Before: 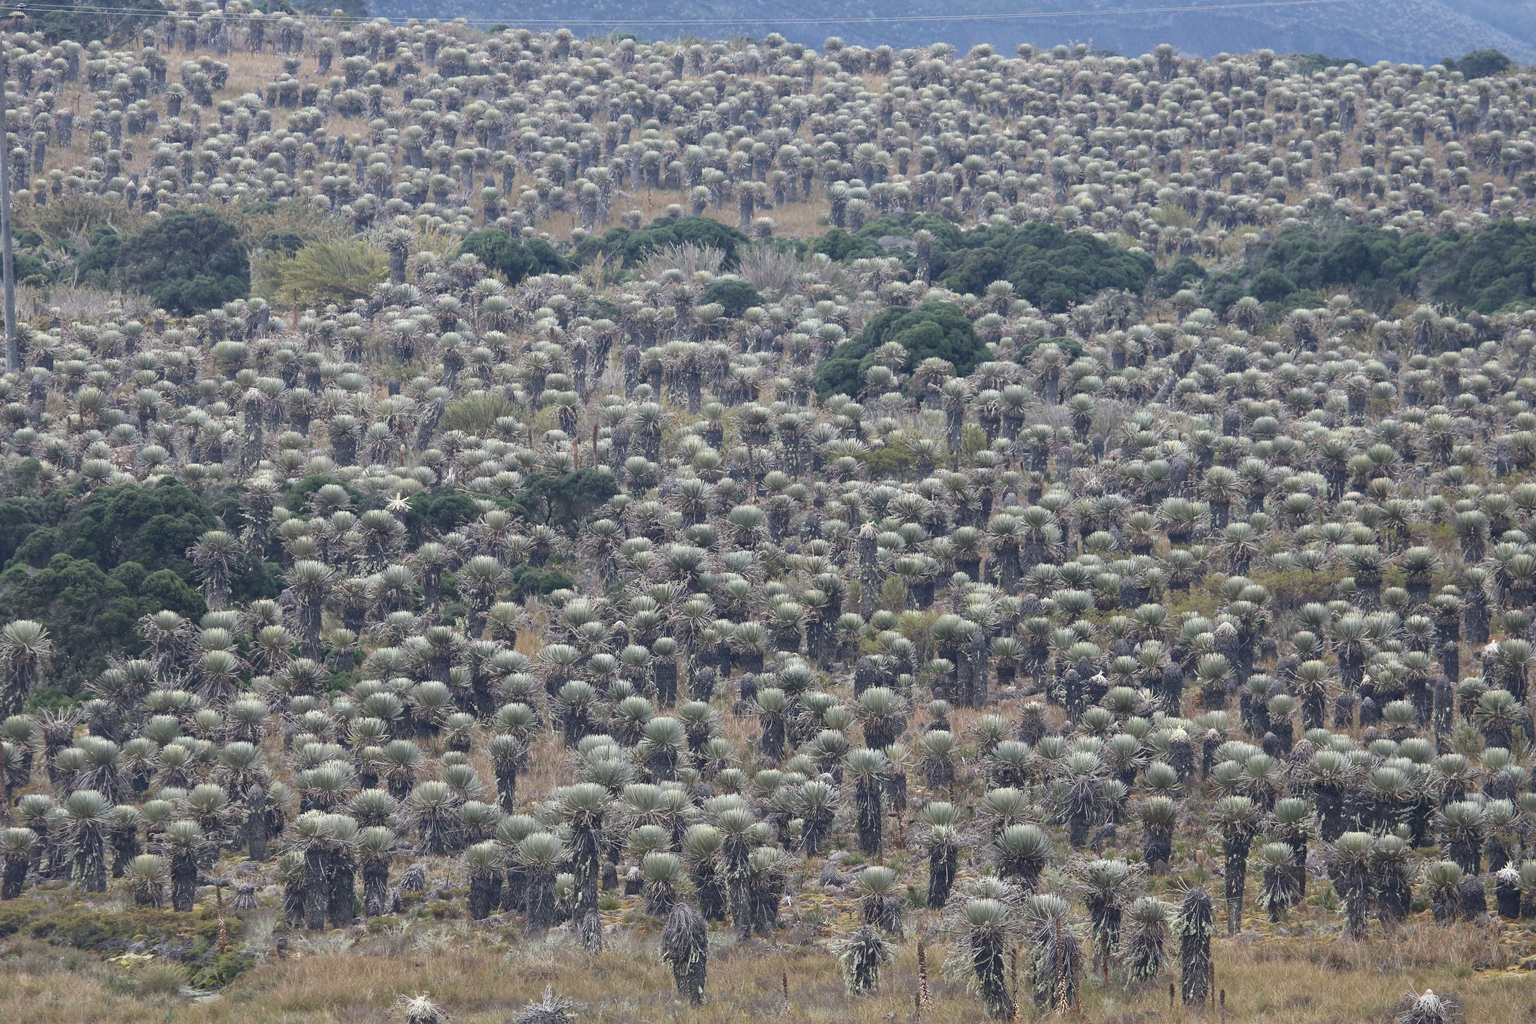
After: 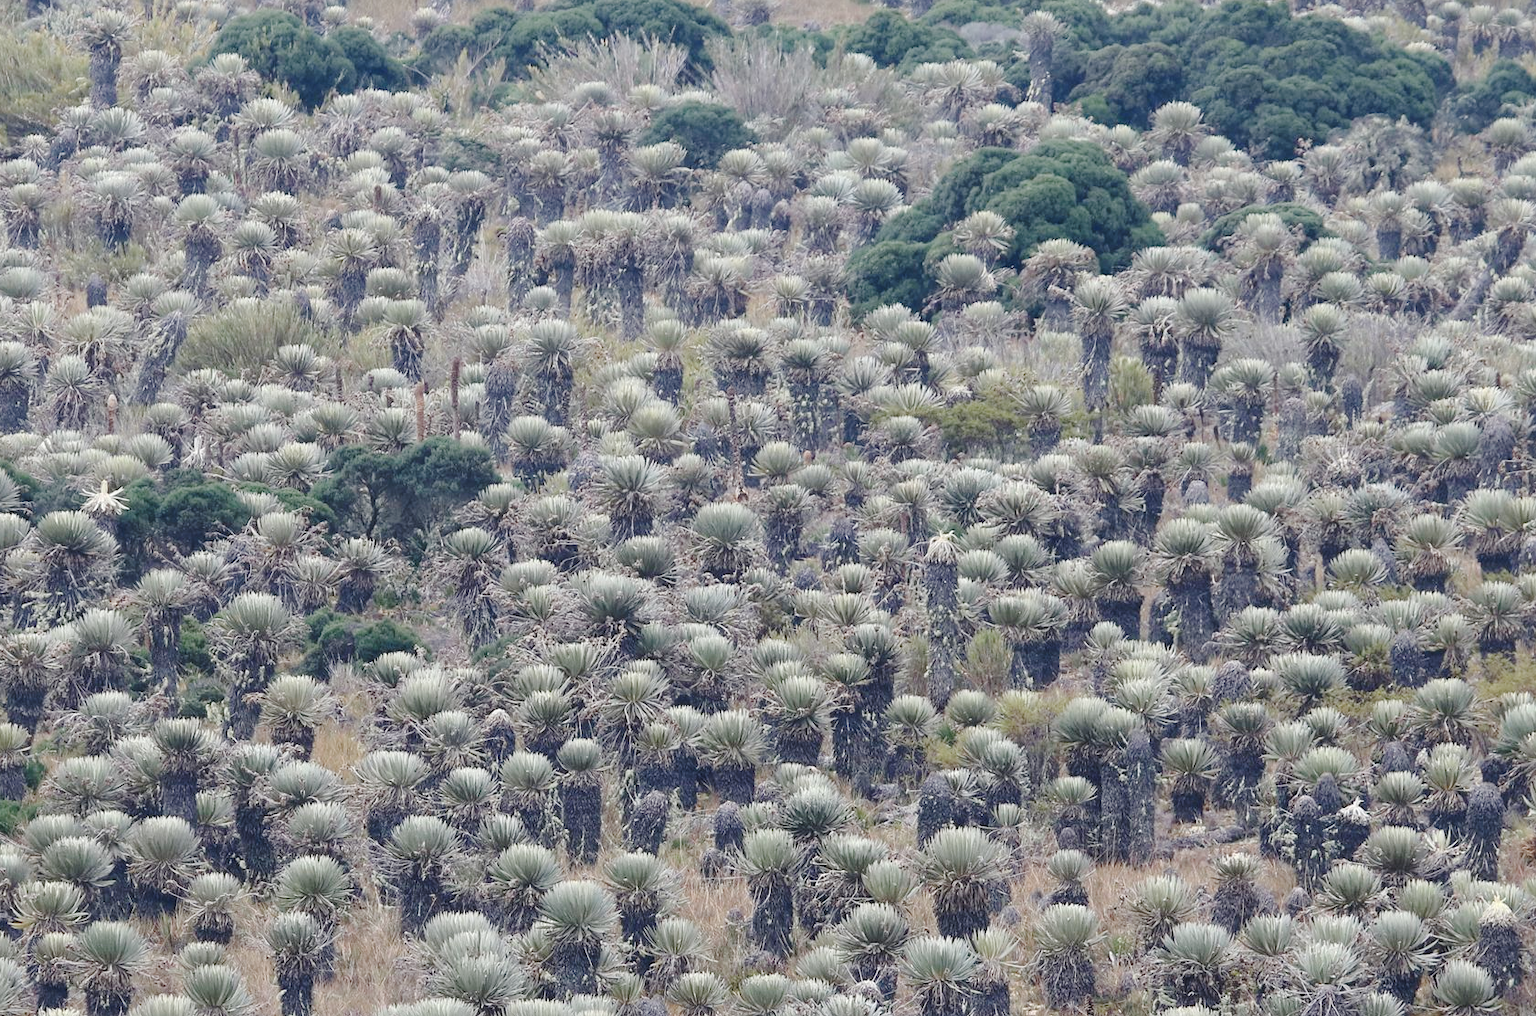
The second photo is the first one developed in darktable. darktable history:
tone curve: curves: ch0 [(0, 0) (0.003, 0.047) (0.011, 0.05) (0.025, 0.053) (0.044, 0.057) (0.069, 0.062) (0.1, 0.084) (0.136, 0.115) (0.177, 0.159) (0.224, 0.216) (0.277, 0.289) (0.335, 0.382) (0.399, 0.474) (0.468, 0.561) (0.543, 0.636) (0.623, 0.705) (0.709, 0.778) (0.801, 0.847) (0.898, 0.916) (1, 1)], preserve colors none
crop and rotate: left 22.138%, top 21.807%, right 21.793%, bottom 22.542%
